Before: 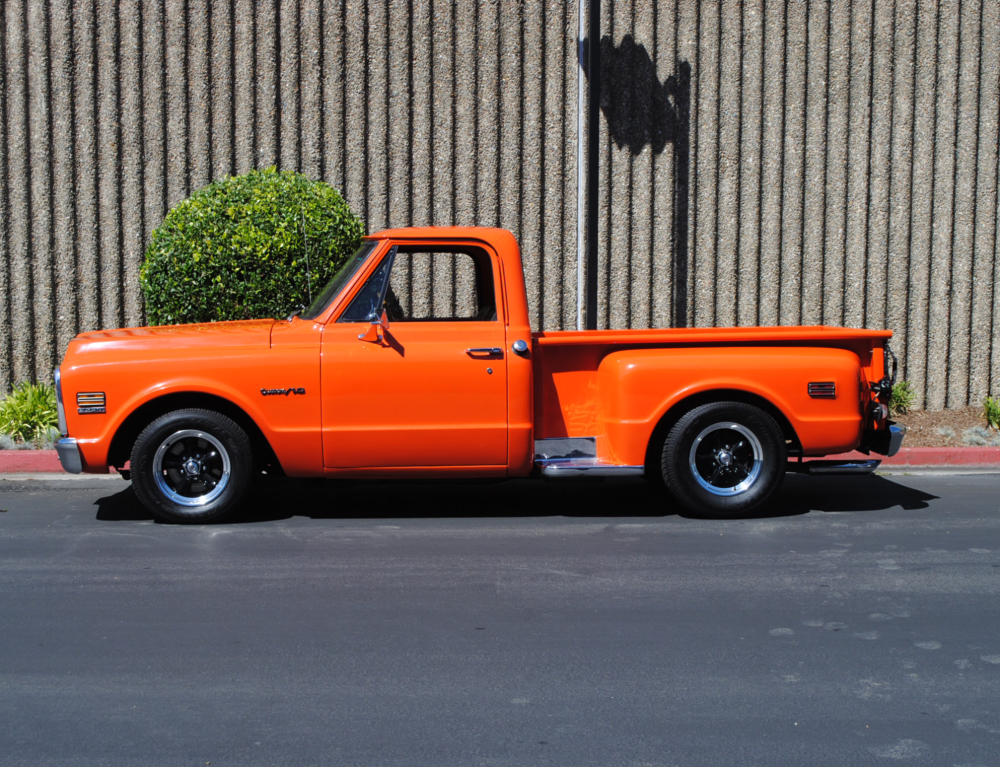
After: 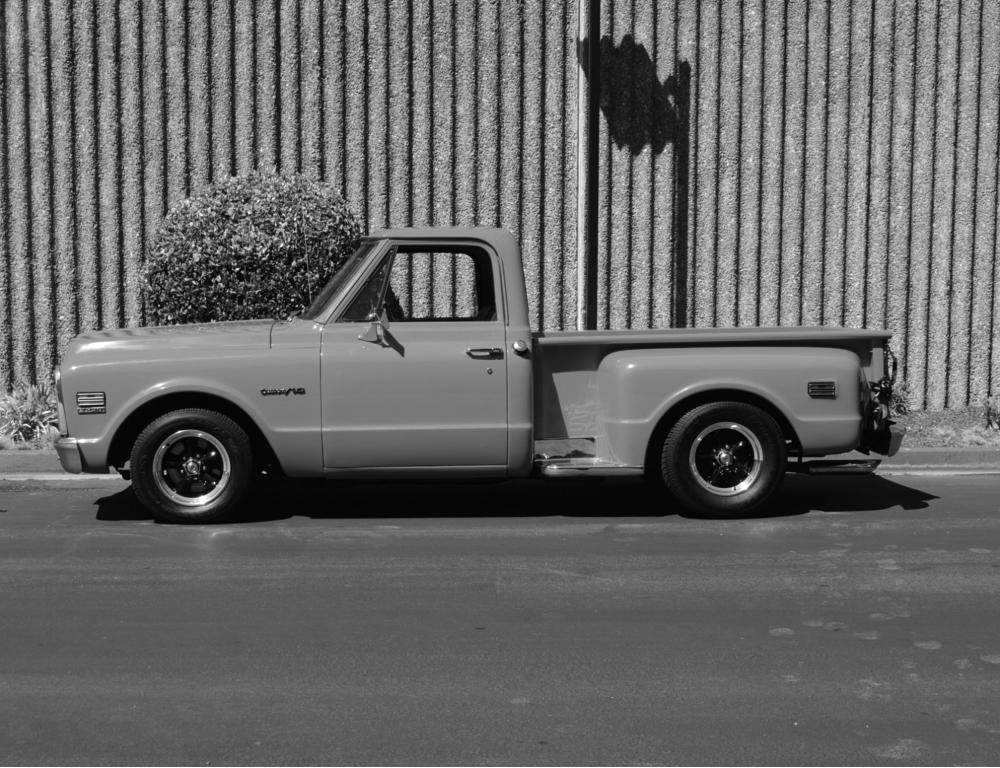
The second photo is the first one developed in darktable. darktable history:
monochrome: a 73.58, b 64.21
color balance: mode lift, gamma, gain (sRGB), lift [0.997, 0.979, 1.021, 1.011], gamma [1, 1.084, 0.916, 0.998], gain [1, 0.87, 1.13, 1.101], contrast 4.55%, contrast fulcrum 38.24%, output saturation 104.09%
